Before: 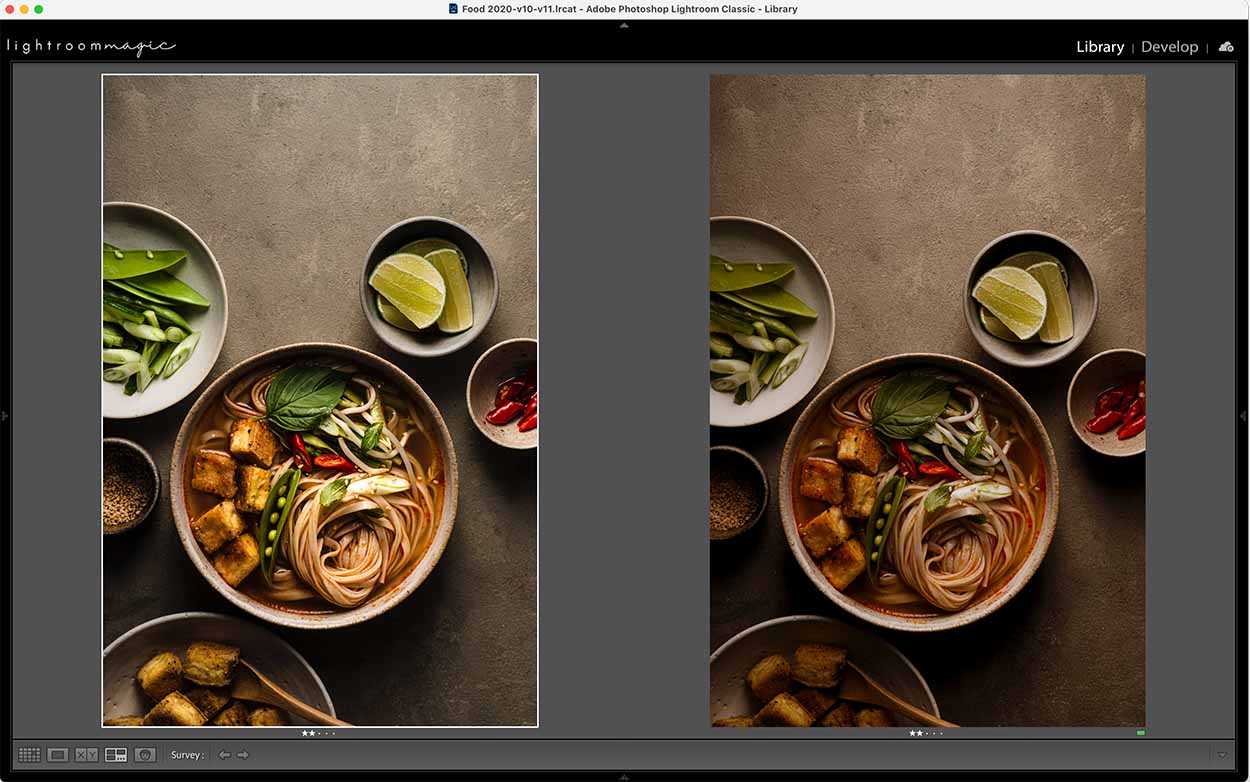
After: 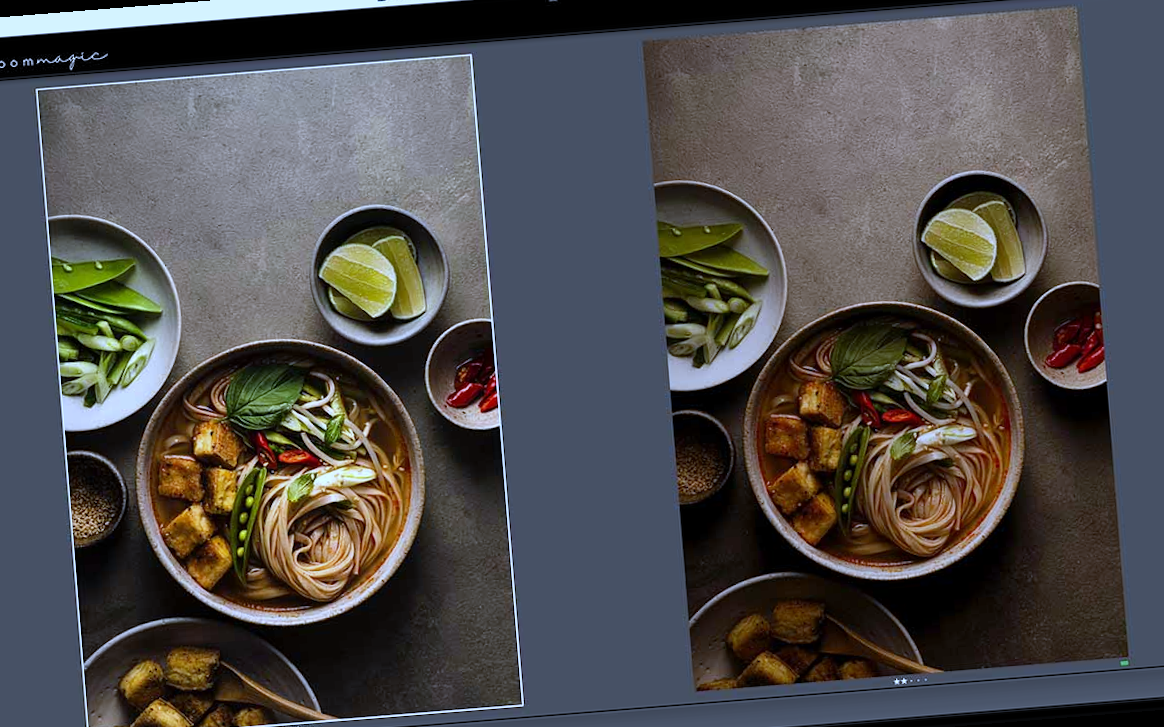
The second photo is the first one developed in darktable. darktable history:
rotate and perspective: rotation -4.57°, crop left 0.054, crop right 0.944, crop top 0.087, crop bottom 0.914
white balance: red 0.871, blue 1.249
